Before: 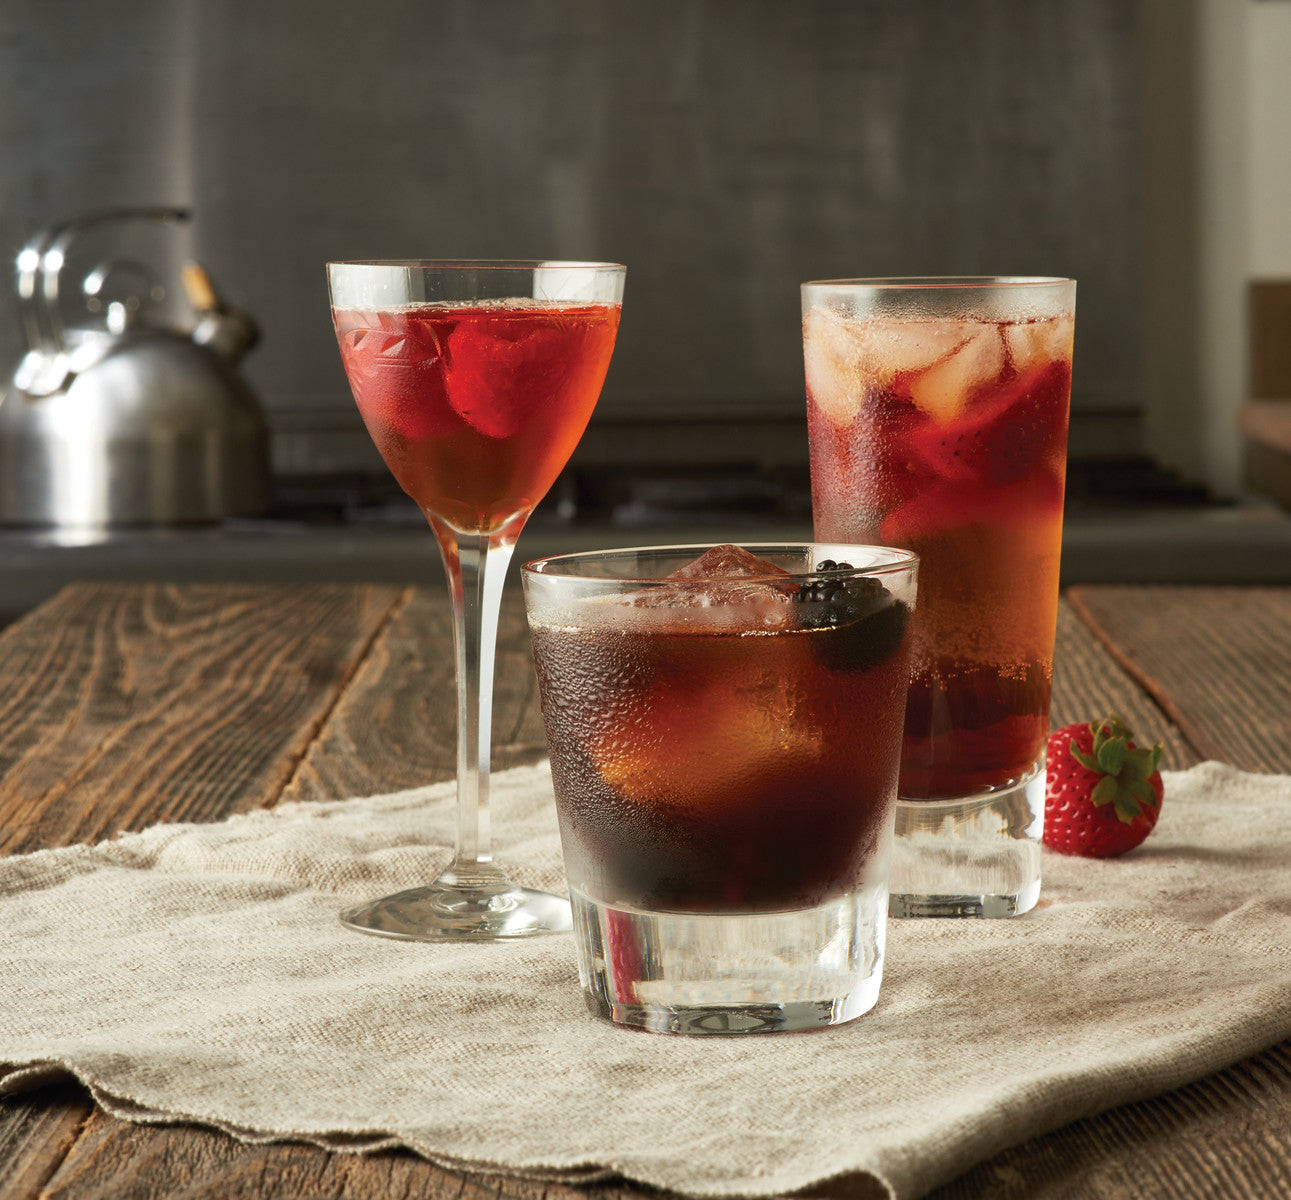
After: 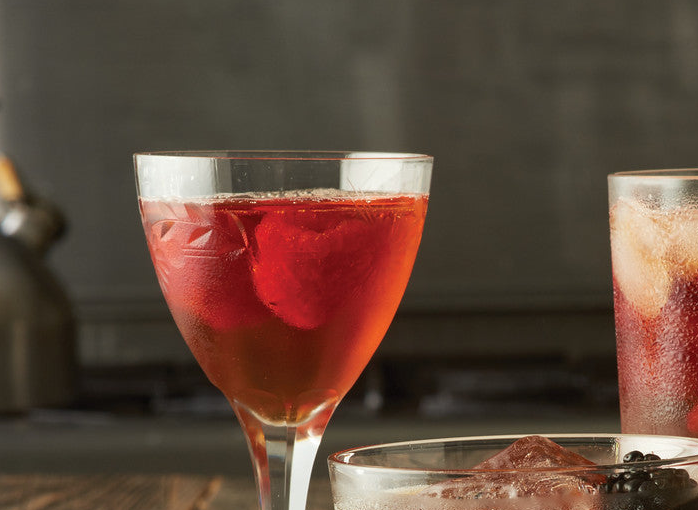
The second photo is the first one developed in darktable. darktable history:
crop: left 14.97%, top 9.088%, right 30.906%, bottom 48.37%
